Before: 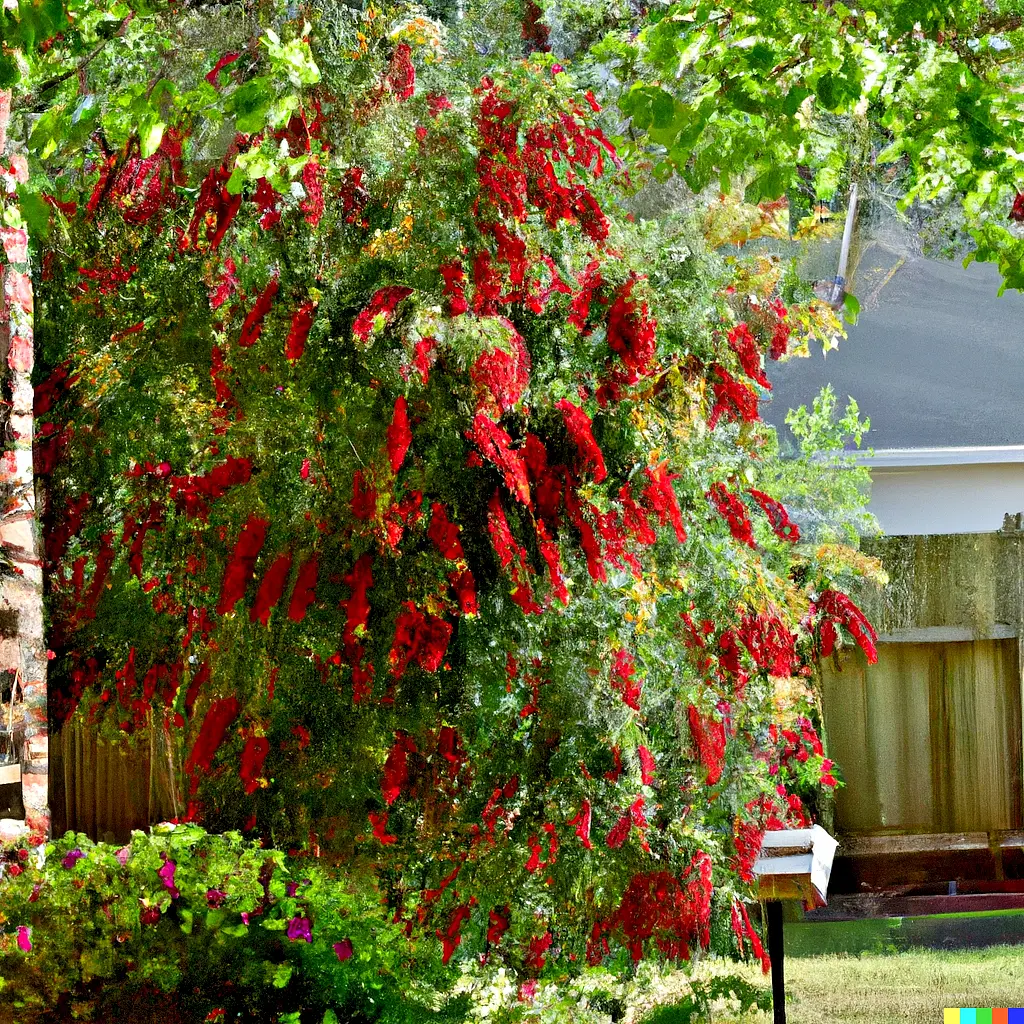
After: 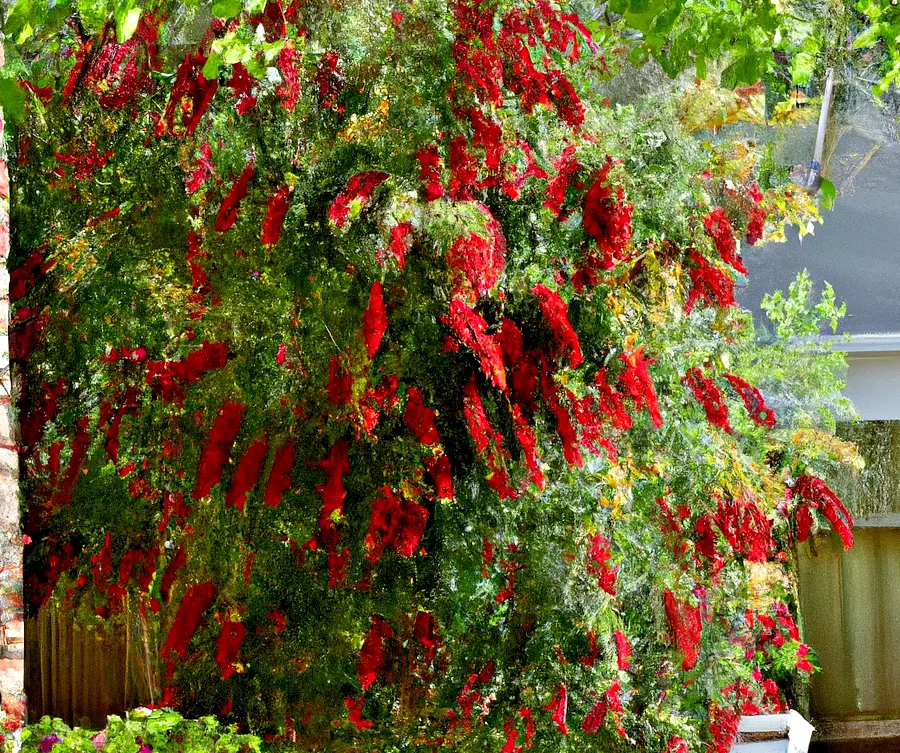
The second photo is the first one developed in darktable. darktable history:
exposure: exposure 0 EV, compensate highlight preservation false
crop and rotate: left 2.425%, top 11.305%, right 9.6%, bottom 15.08%
